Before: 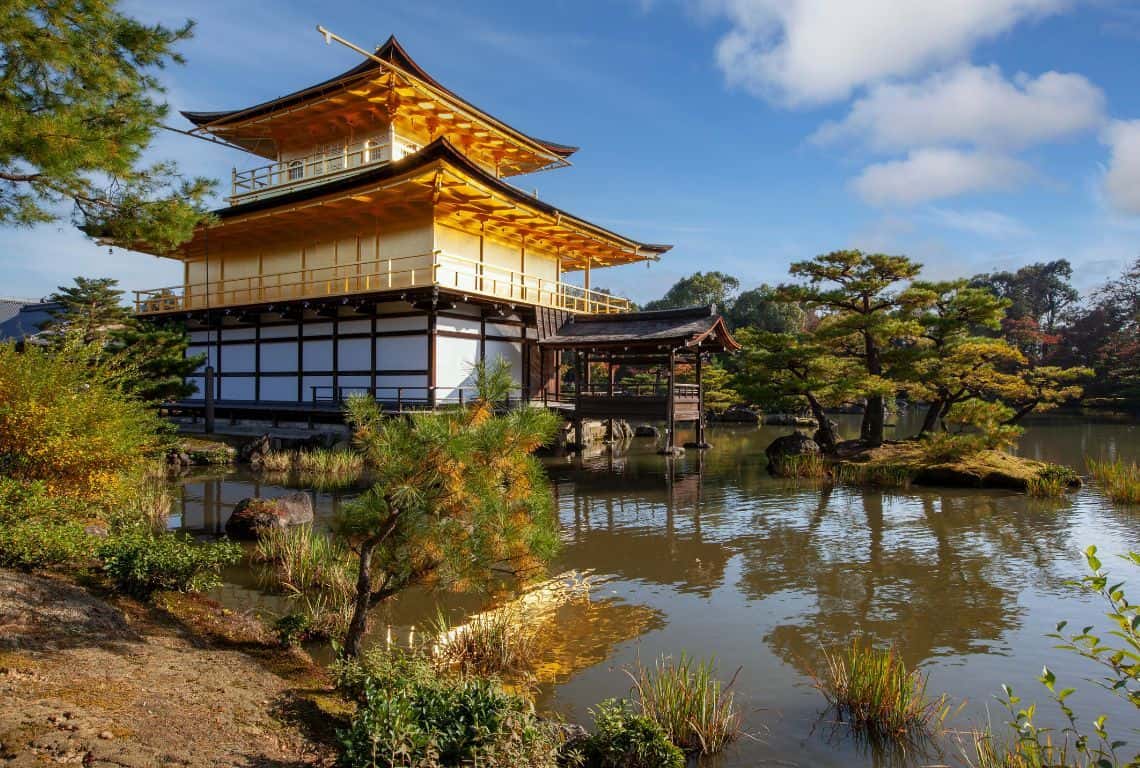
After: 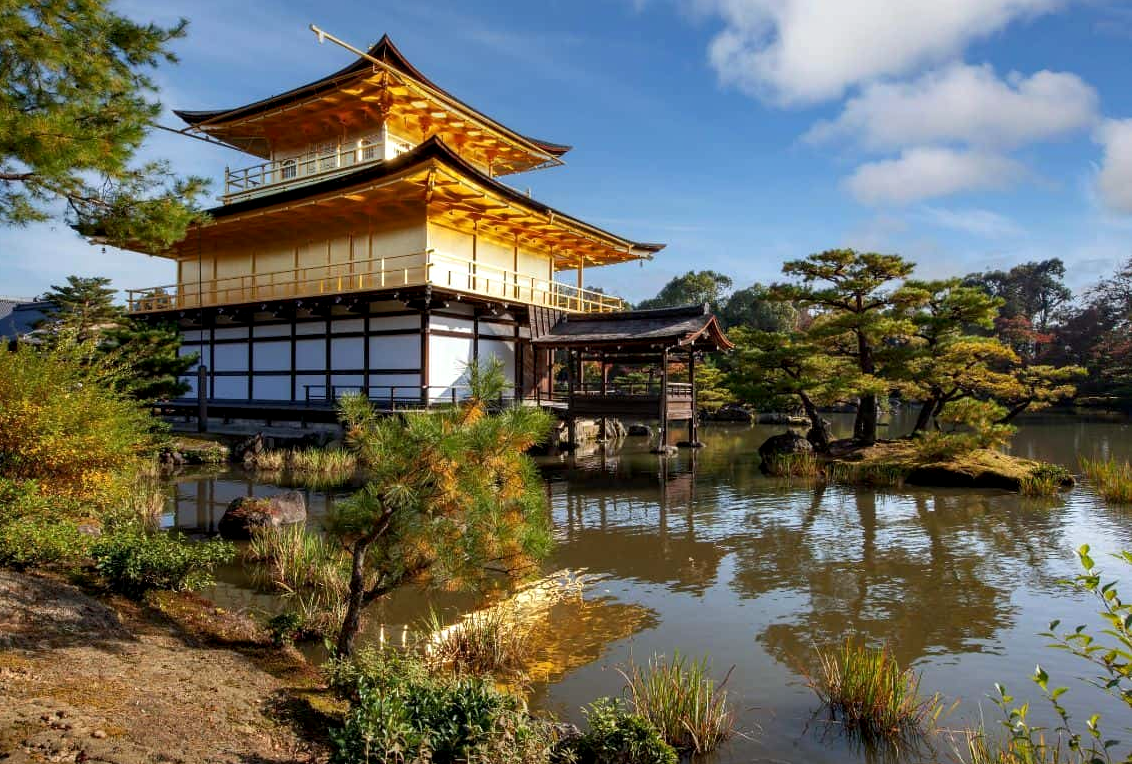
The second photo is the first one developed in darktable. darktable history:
contrast equalizer: octaves 7, y [[0.6 ×6], [0.55 ×6], [0 ×6], [0 ×6], [0 ×6]], mix 0.29
crop and rotate: left 0.614%, top 0.179%, bottom 0.309%
white balance: emerald 1
